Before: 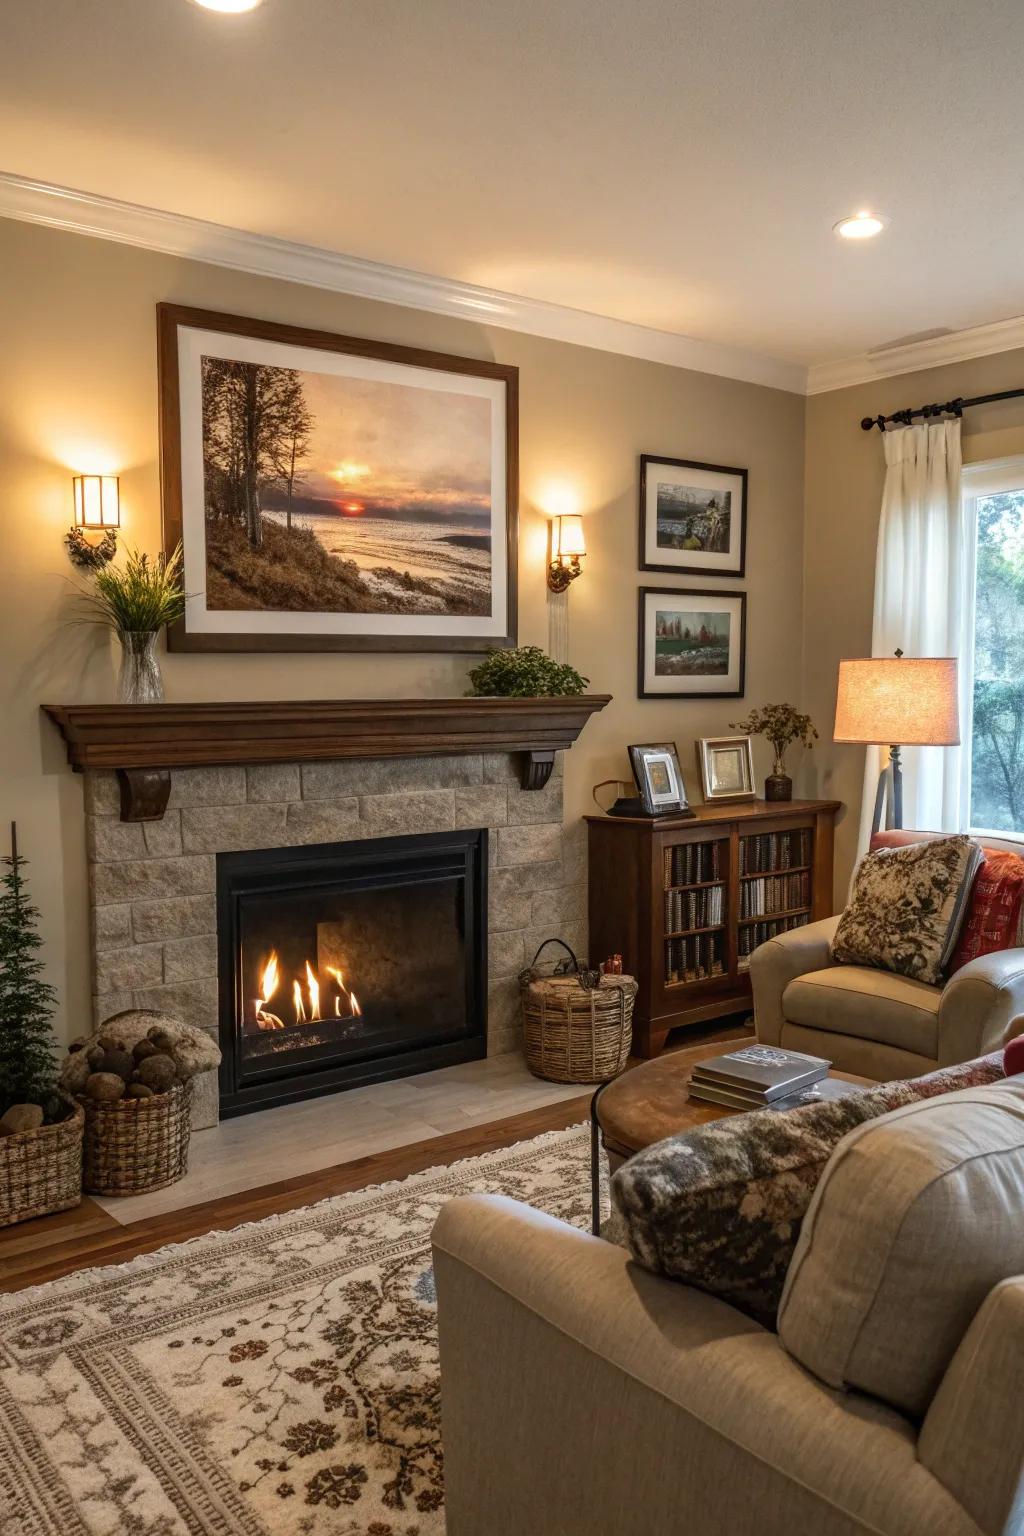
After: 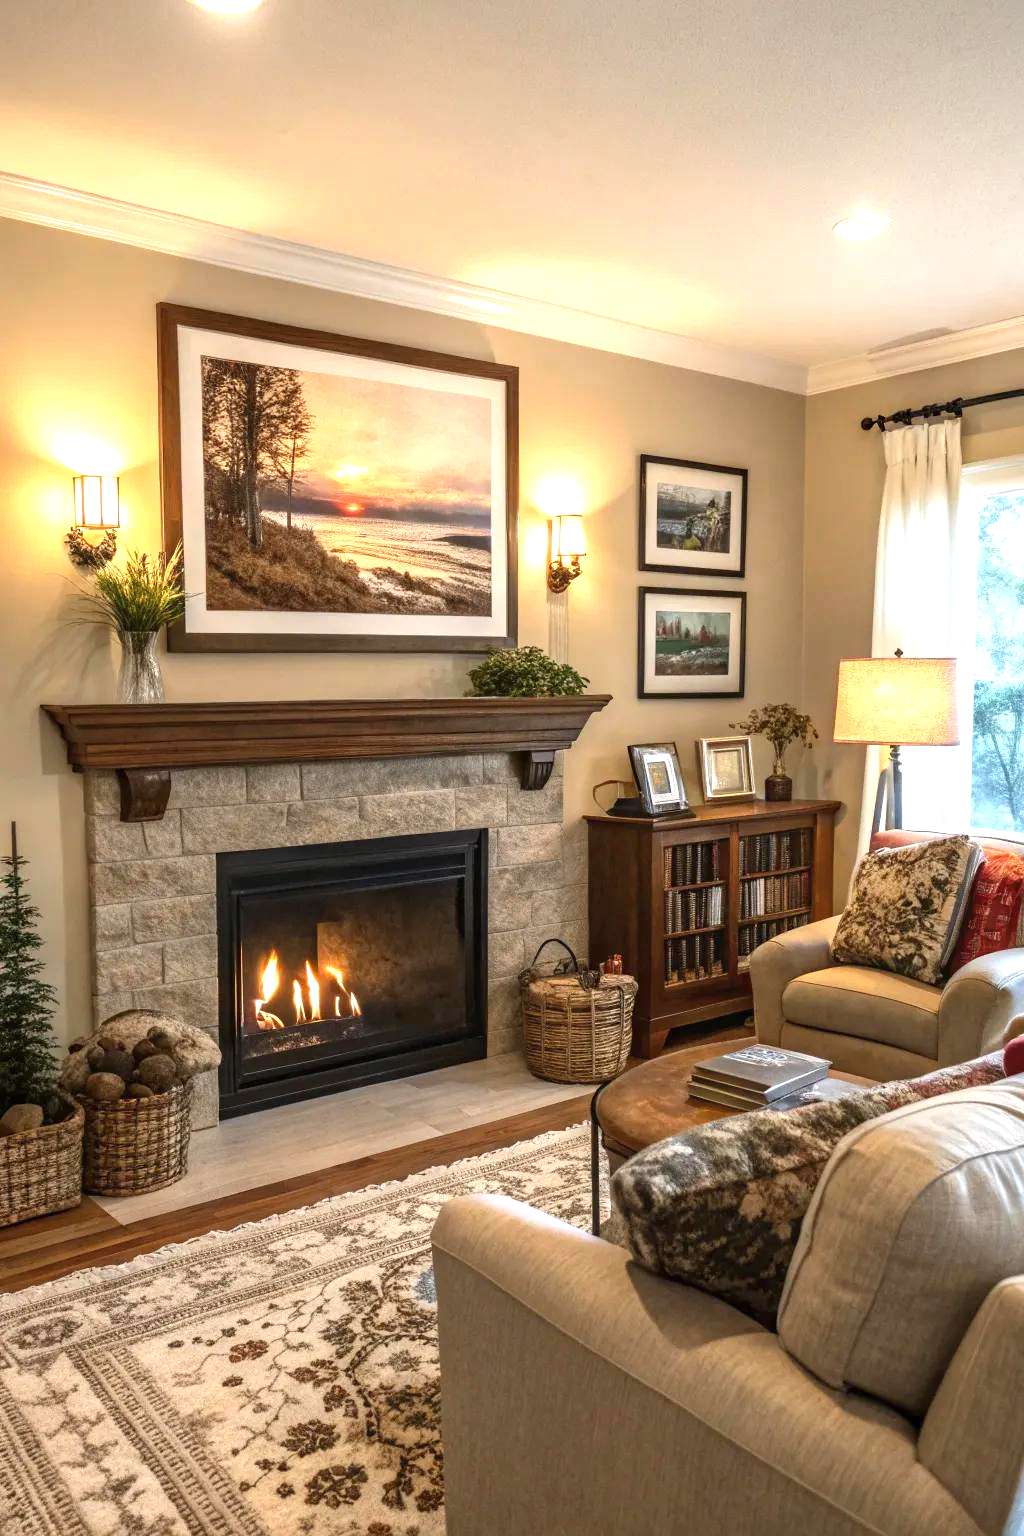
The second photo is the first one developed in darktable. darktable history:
exposure: black level correction 0, exposure 0.936 EV, compensate exposure bias true, compensate highlight preservation false
